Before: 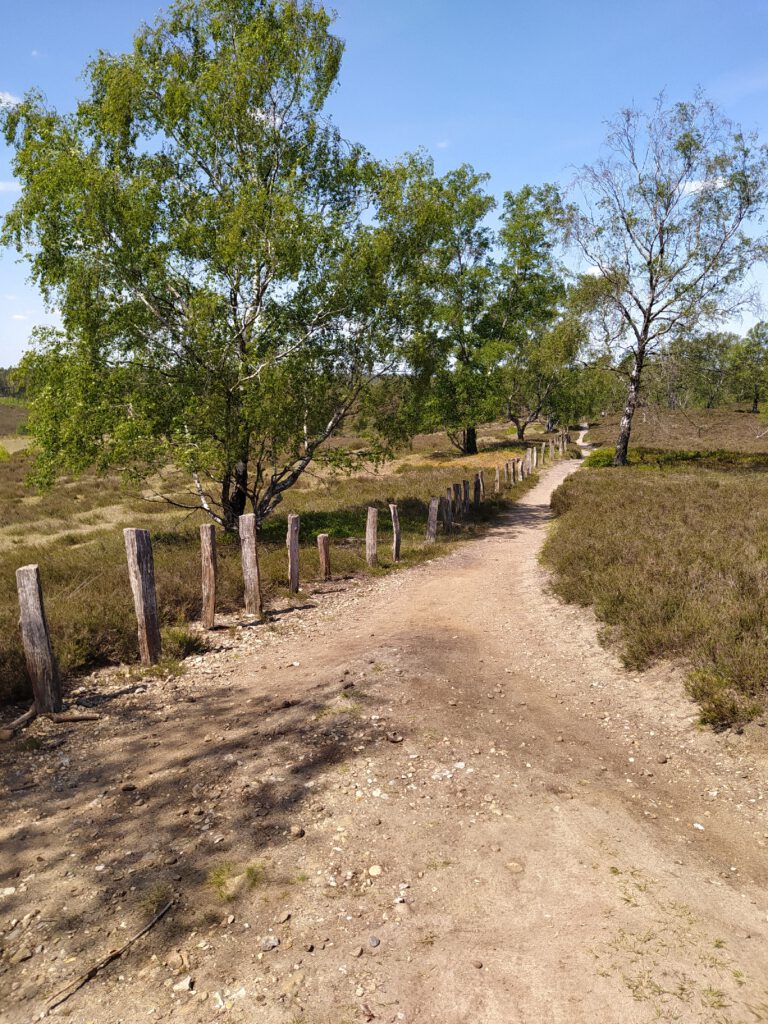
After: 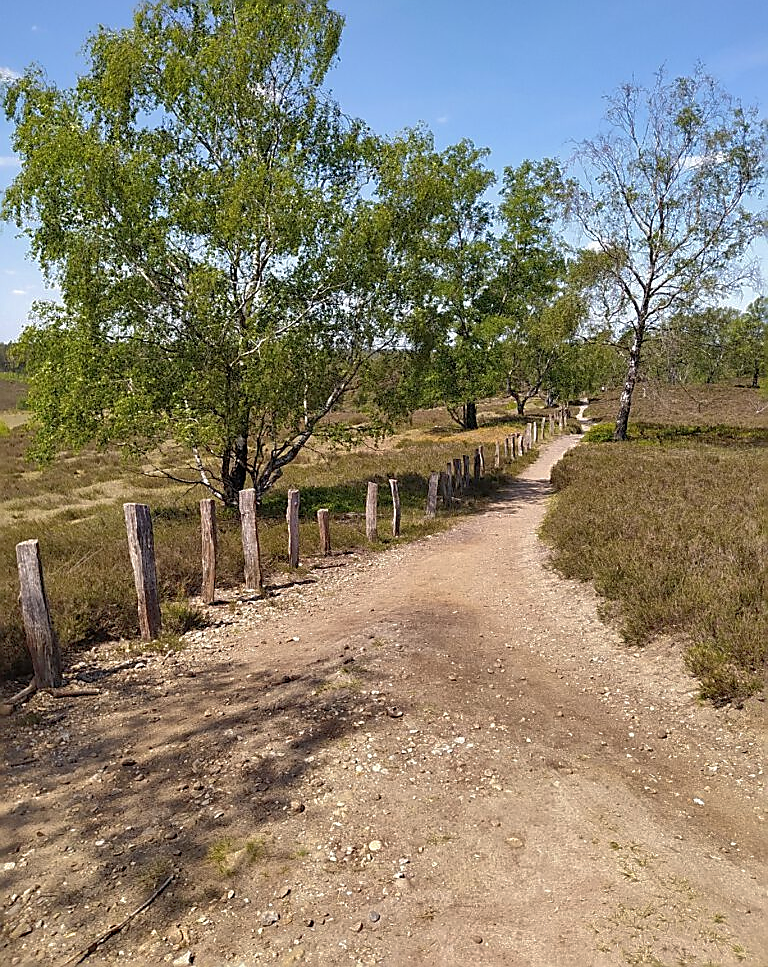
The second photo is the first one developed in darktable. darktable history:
crop and rotate: top 2.479%, bottom 3.018%
shadows and highlights: on, module defaults
sharpen: radius 1.4, amount 1.25, threshold 0.7
